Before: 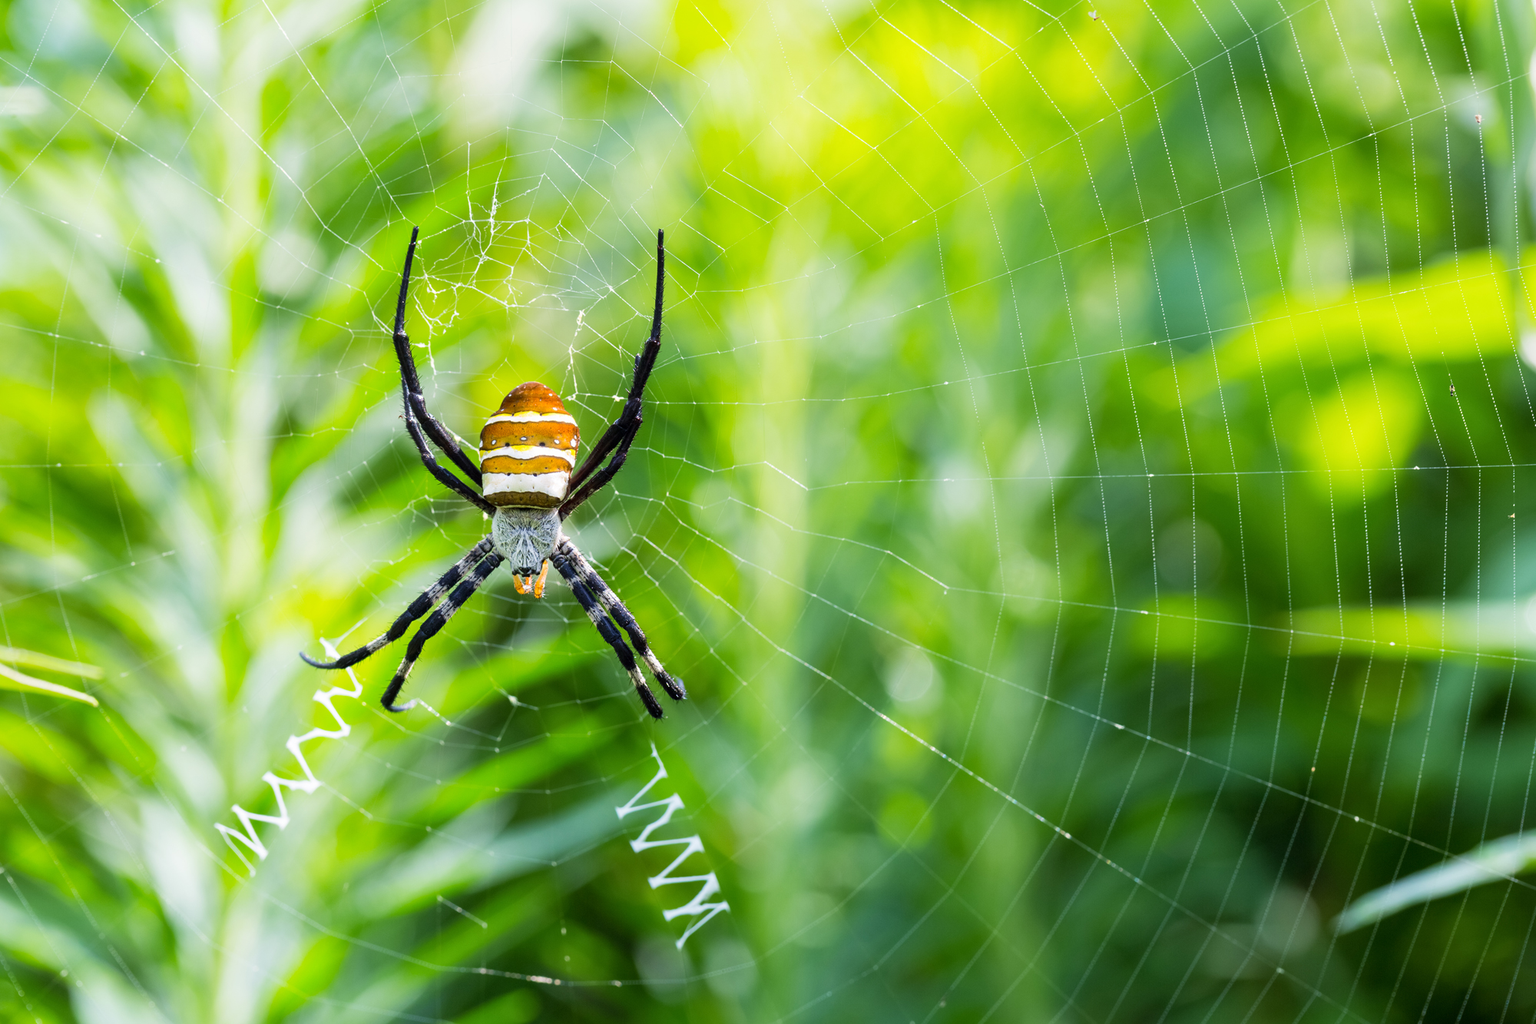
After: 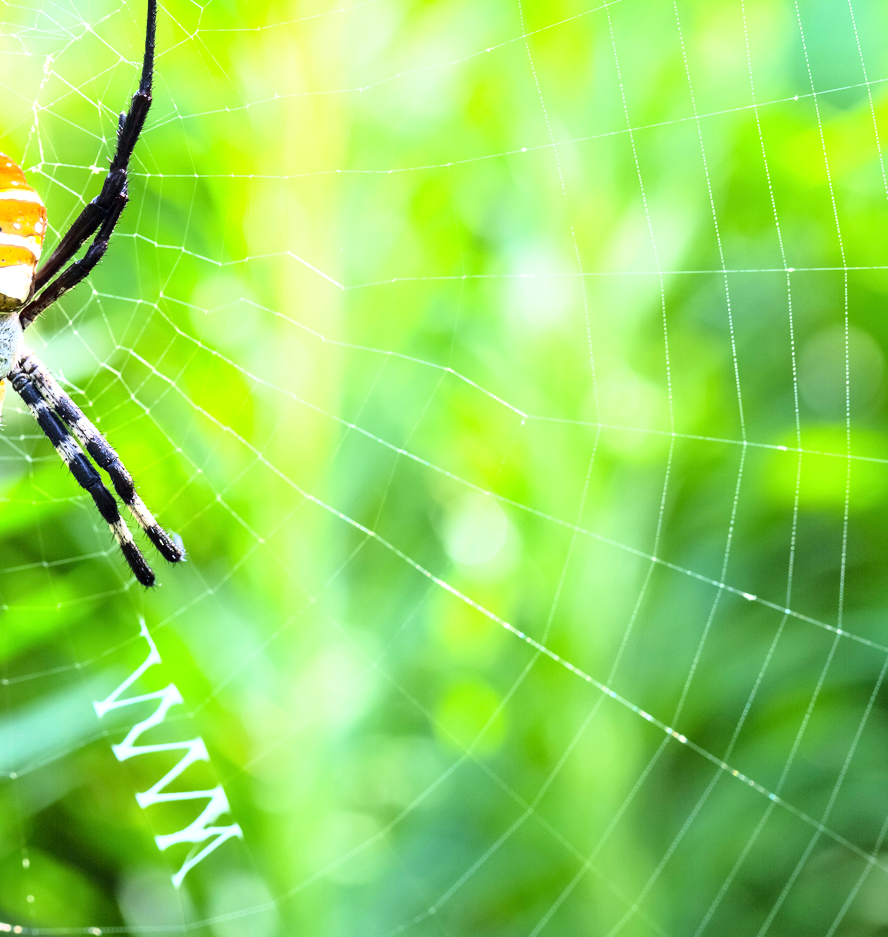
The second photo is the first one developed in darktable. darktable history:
base curve: curves: ch0 [(0, 0) (0.028, 0.03) (0.121, 0.232) (0.46, 0.748) (0.859, 0.968) (1, 1)]
crop: left 35.432%, top 26.233%, right 20.145%, bottom 3.432%
exposure: exposure 0.6 EV, compensate highlight preservation false
